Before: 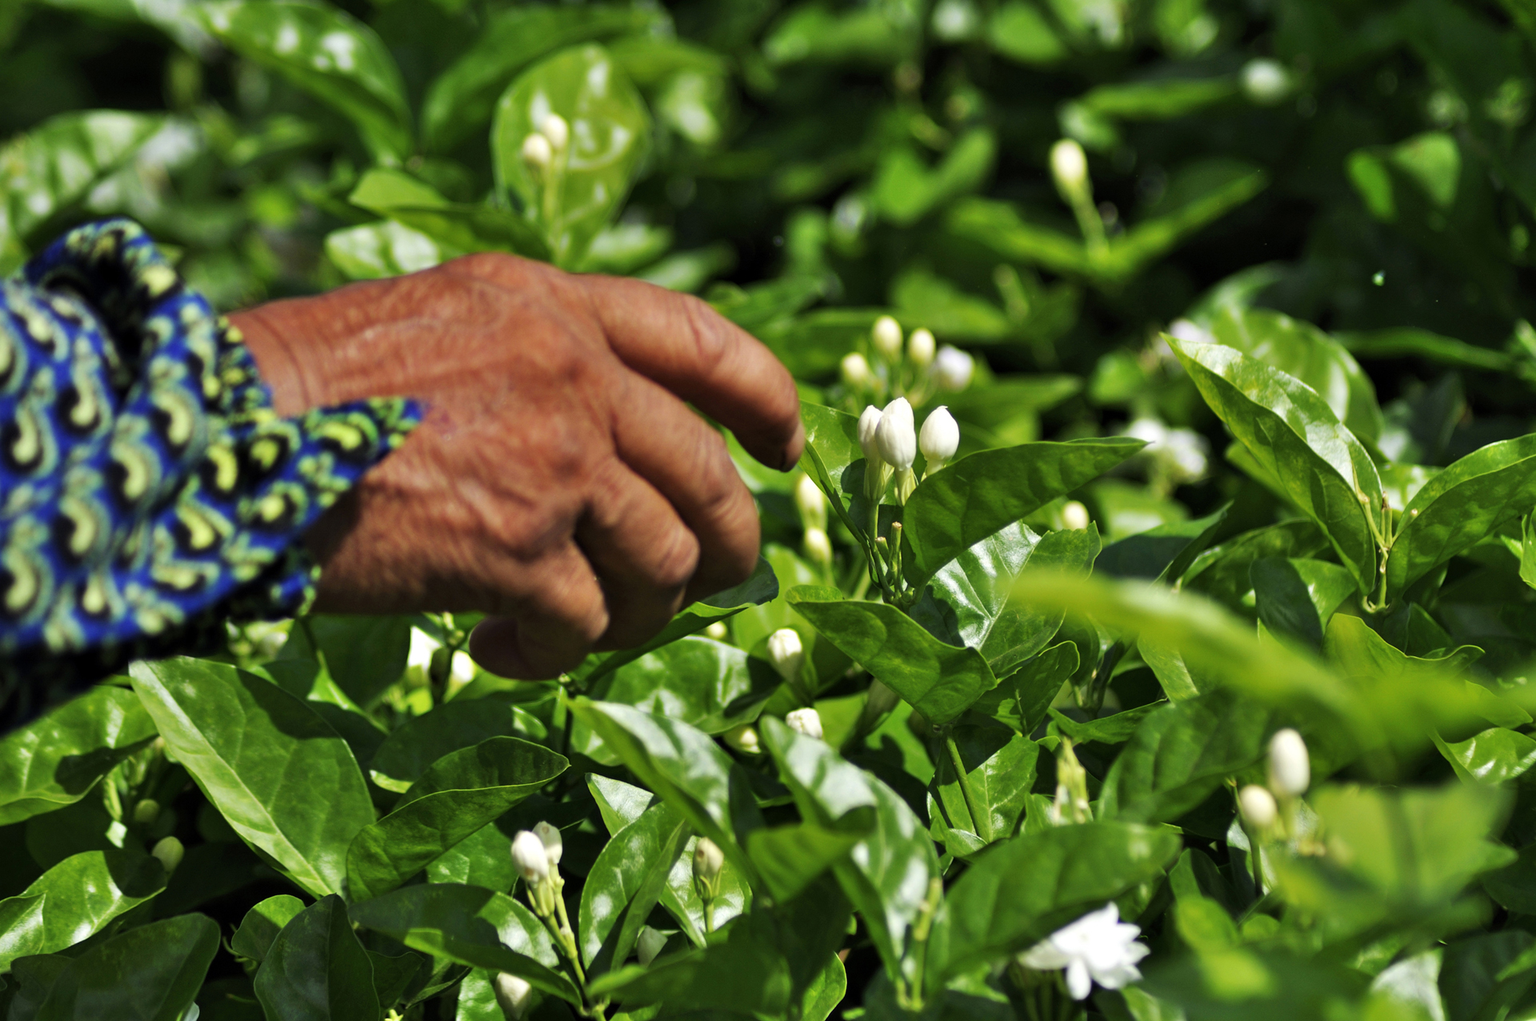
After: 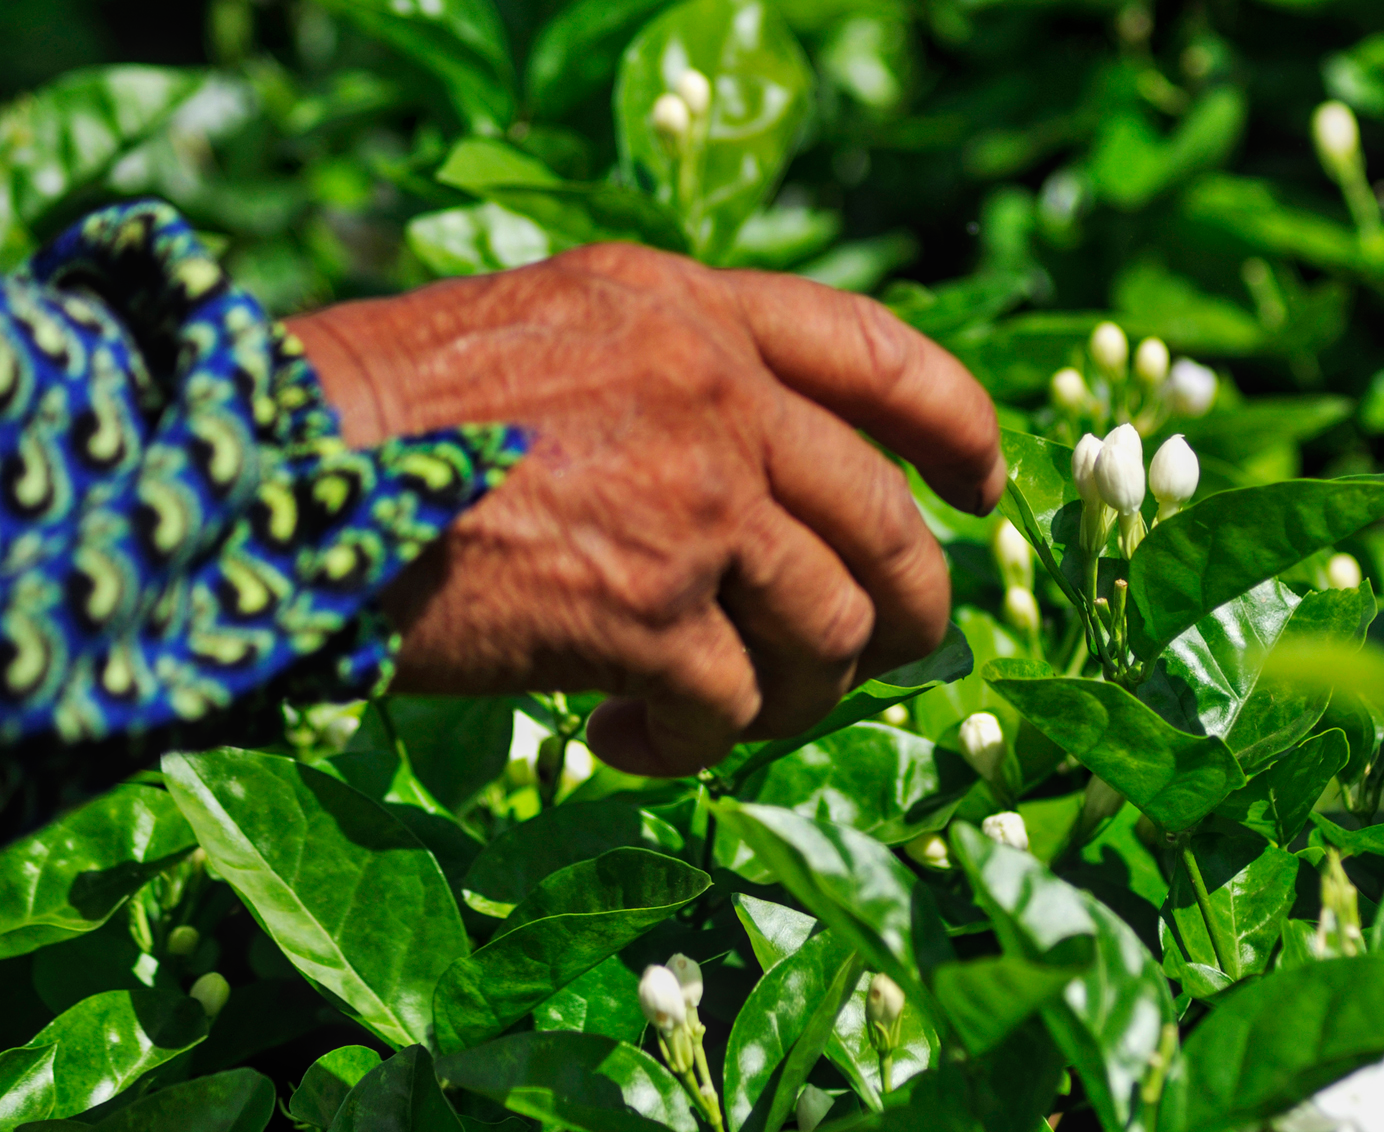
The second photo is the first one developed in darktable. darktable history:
local contrast: detail 110%
crop: top 5.753%, right 27.878%, bottom 5.529%
